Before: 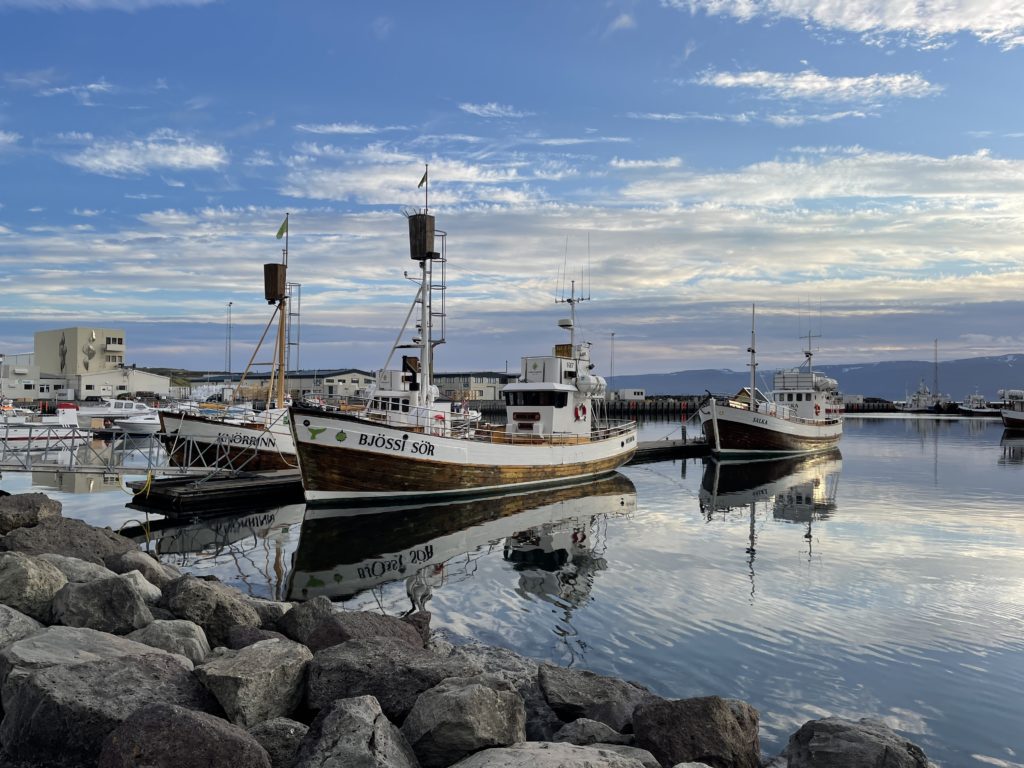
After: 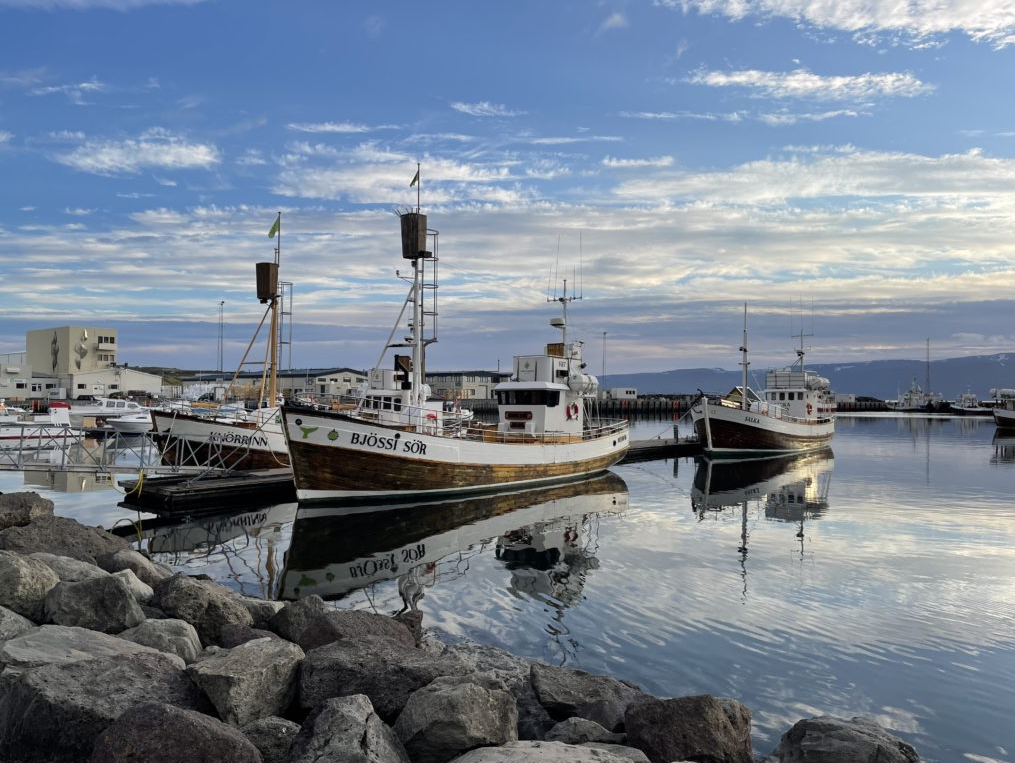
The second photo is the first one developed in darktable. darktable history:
crop and rotate: left 0.803%, top 0.238%, bottom 0.324%
